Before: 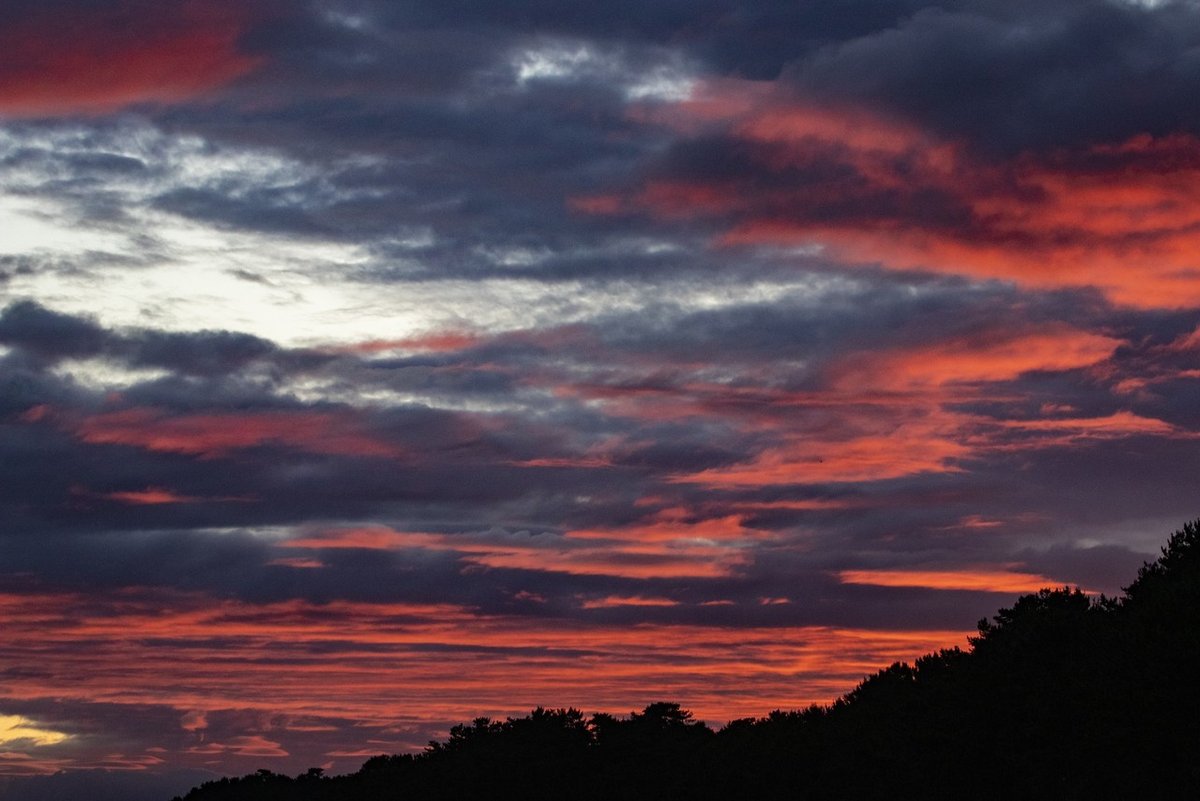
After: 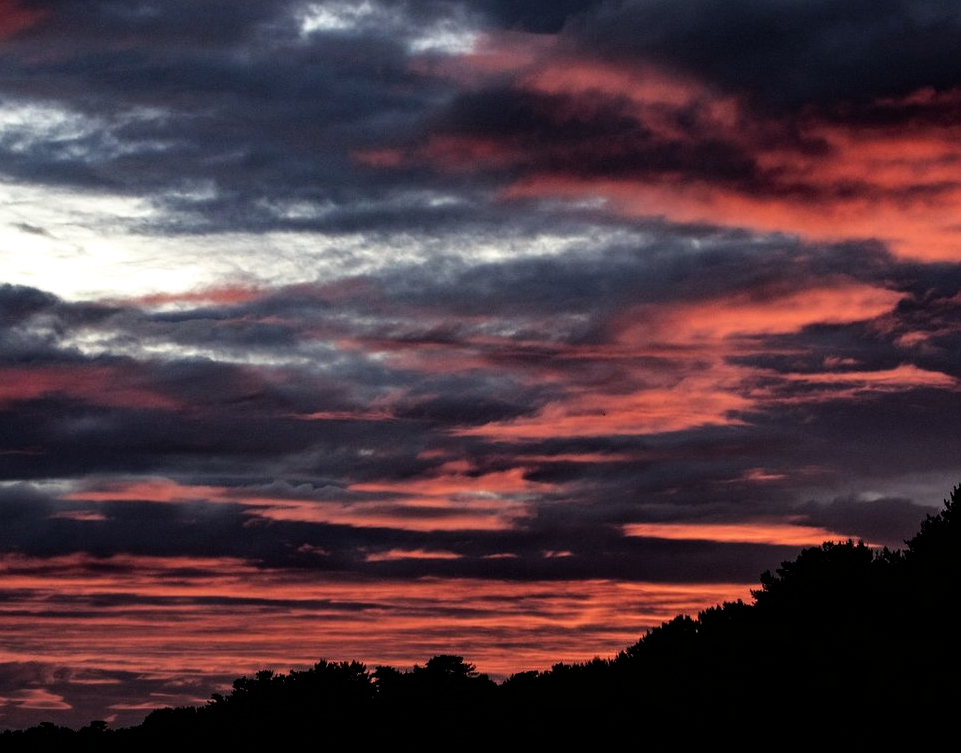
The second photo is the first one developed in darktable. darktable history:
filmic rgb: black relative exposure -6.44 EV, white relative exposure 2.42 EV, target white luminance 99.914%, hardness 5.31, latitude 0.956%, contrast 1.421, highlights saturation mix 2.31%, color science v6 (2022)
crop and rotate: left 18.109%, top 5.98%, right 1.756%
